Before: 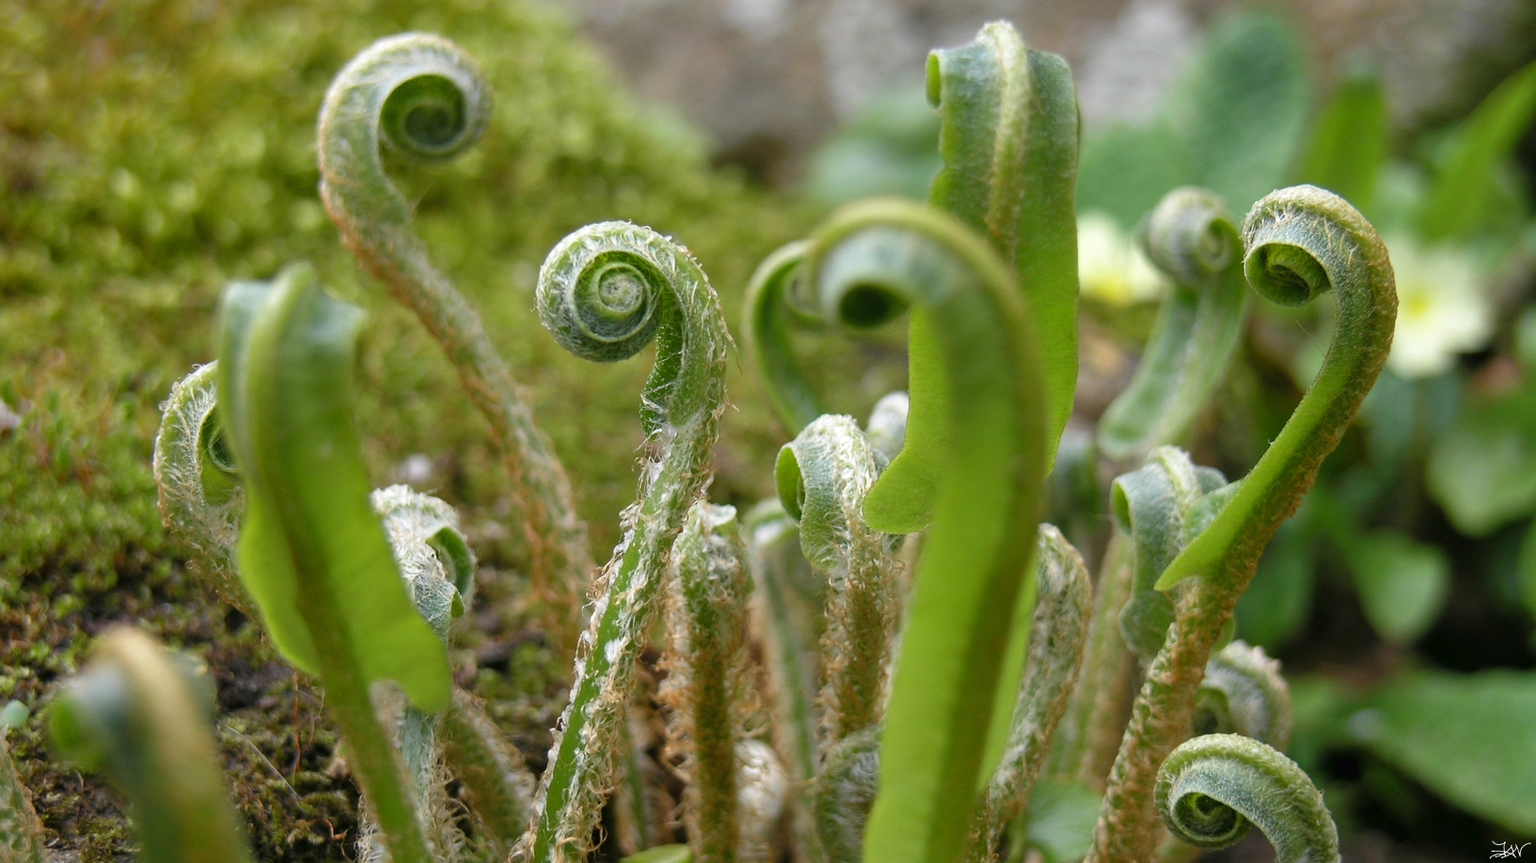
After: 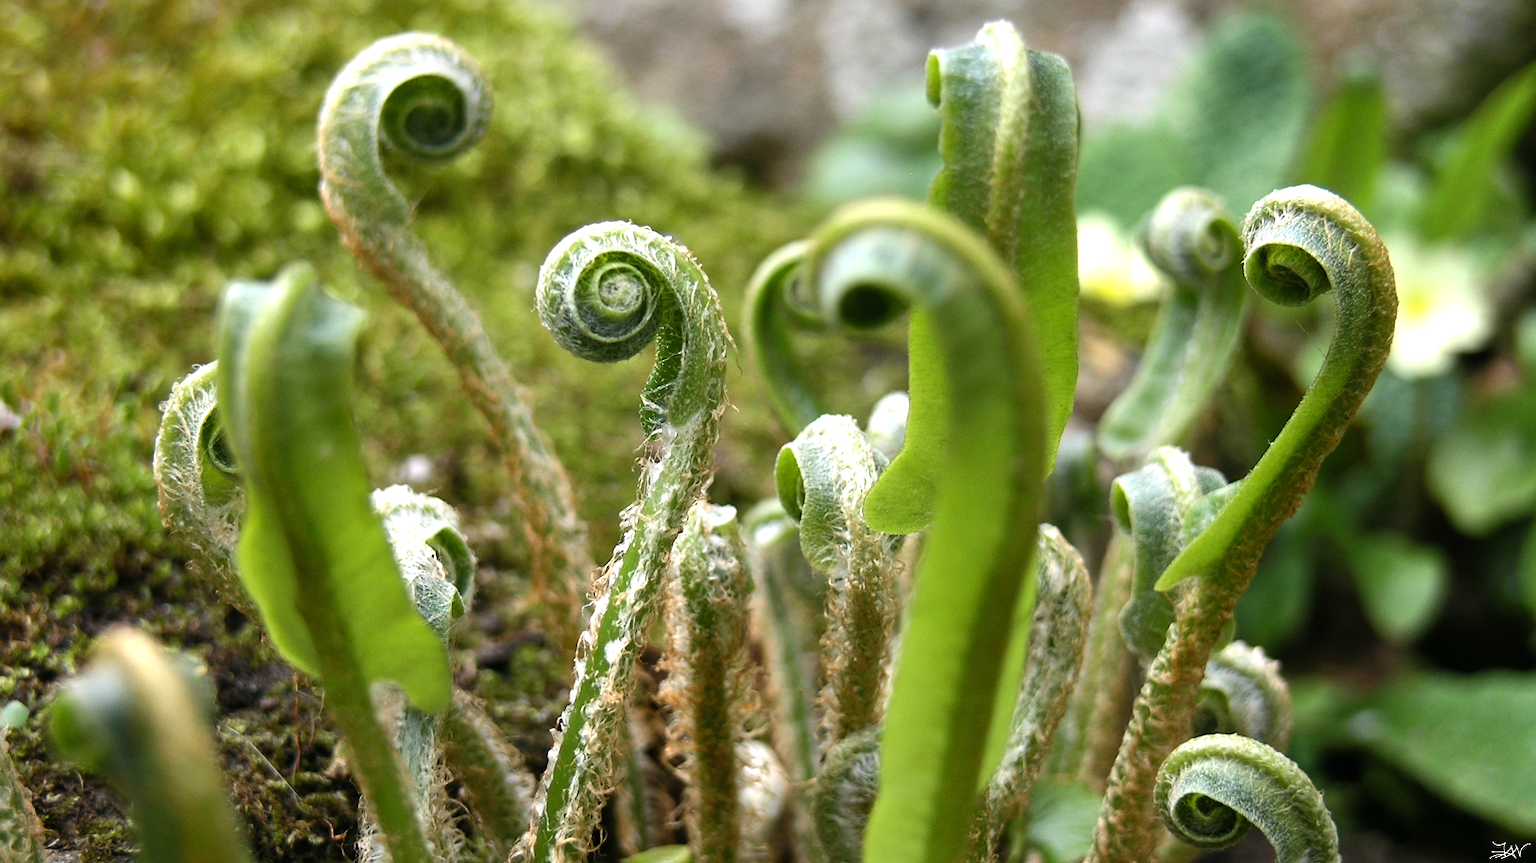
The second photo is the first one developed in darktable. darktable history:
tone equalizer: -8 EV -0.784 EV, -7 EV -0.693 EV, -6 EV -0.579 EV, -5 EV -0.37 EV, -3 EV 0.391 EV, -2 EV 0.6 EV, -1 EV 0.681 EV, +0 EV 0.728 EV, edges refinement/feathering 500, mask exposure compensation -1.57 EV, preserve details no
